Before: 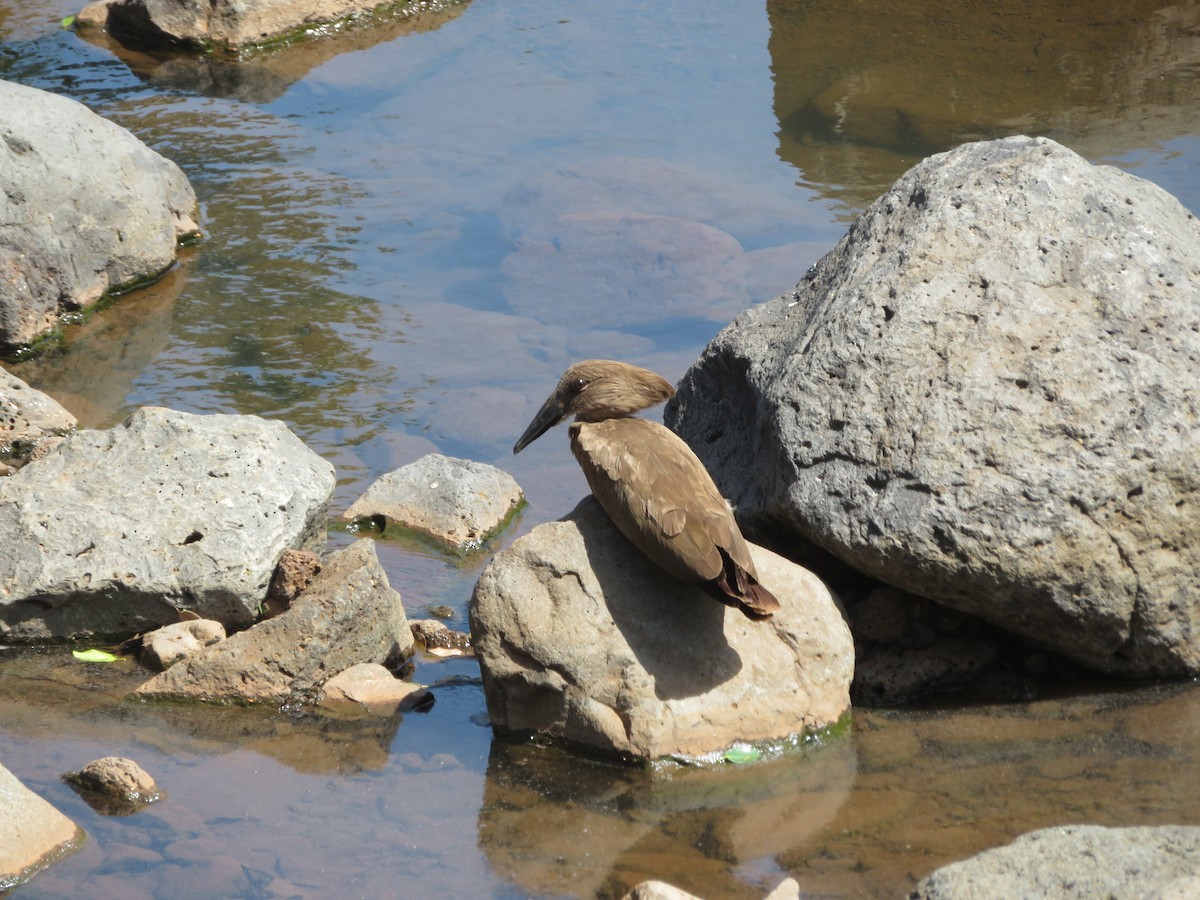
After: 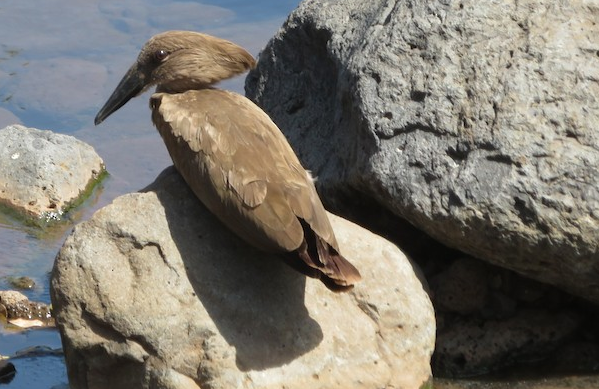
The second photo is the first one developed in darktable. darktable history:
crop: left 34.988%, top 36.604%, right 15.059%, bottom 20.101%
